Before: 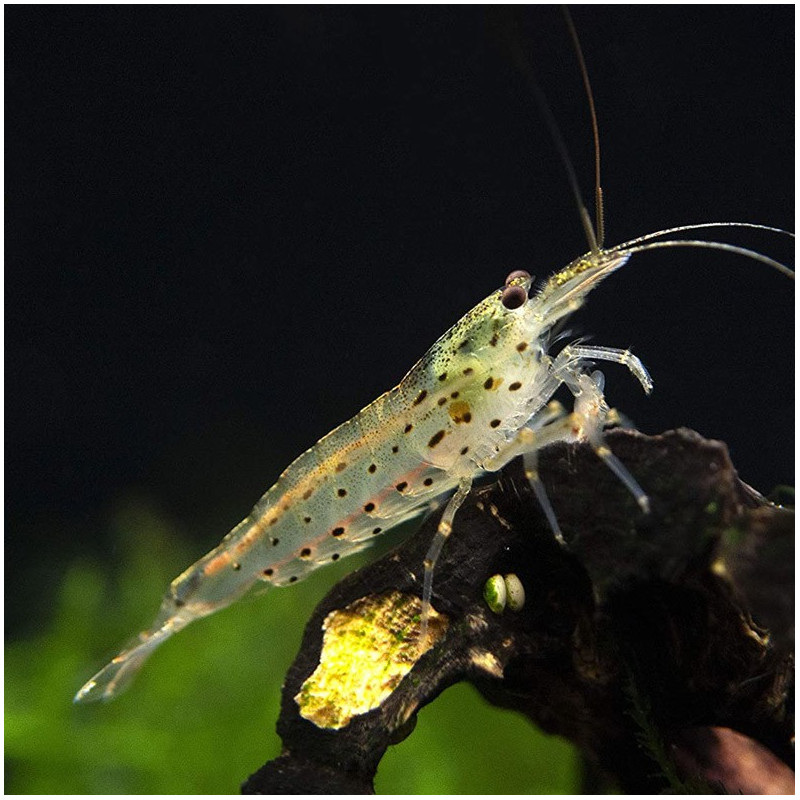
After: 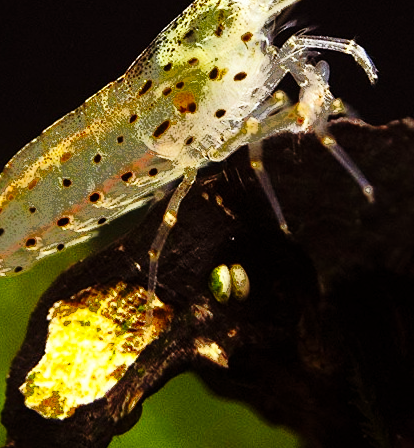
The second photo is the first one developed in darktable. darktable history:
crop: left 34.479%, top 38.822%, right 13.718%, bottom 5.172%
fill light: exposure -0.73 EV, center 0.69, width 2.2
rgb levels: mode RGB, independent channels, levels [[0, 0.5, 1], [0, 0.521, 1], [0, 0.536, 1]]
base curve: curves: ch0 [(0, 0) (0.036, 0.025) (0.121, 0.166) (0.206, 0.329) (0.605, 0.79) (1, 1)], preserve colors none
